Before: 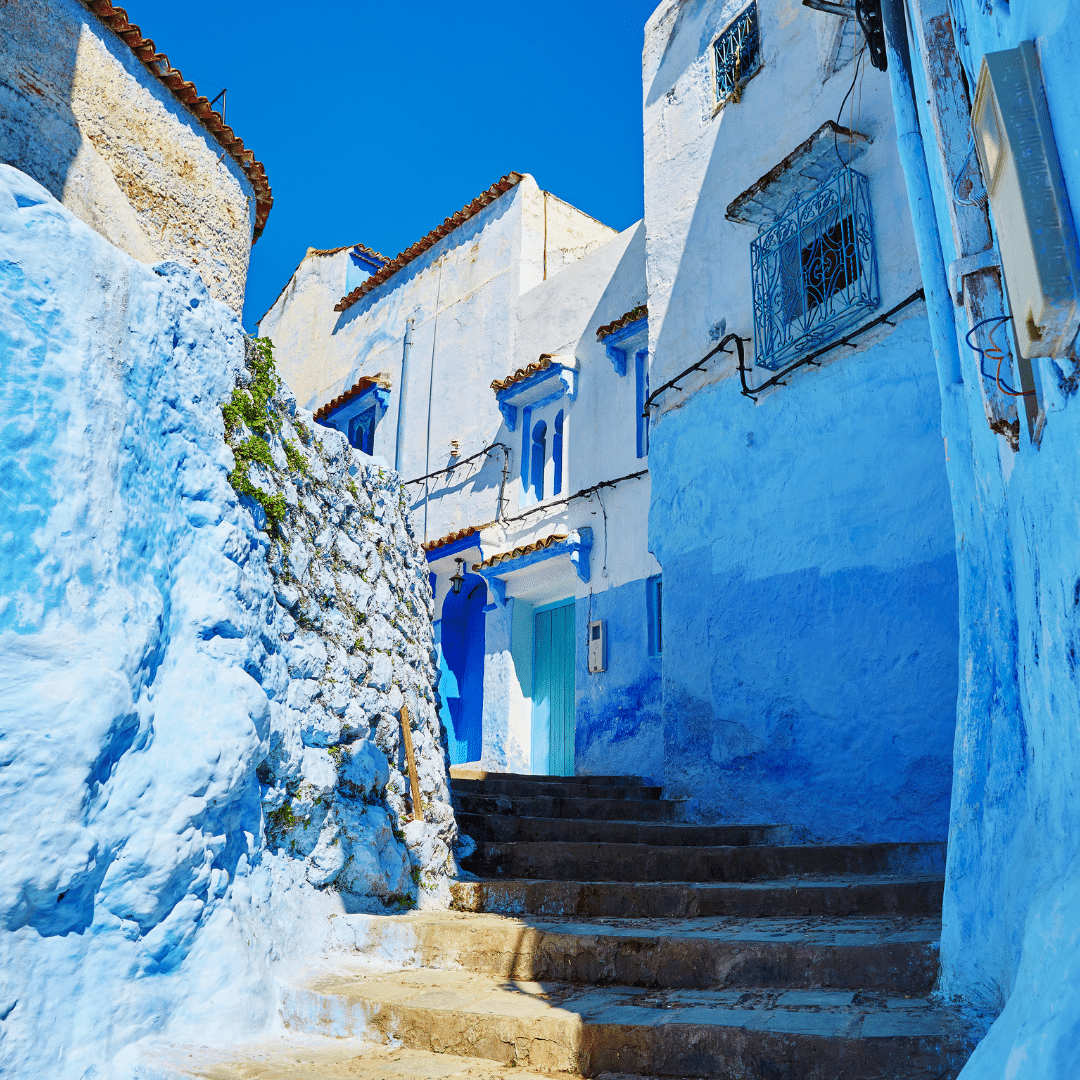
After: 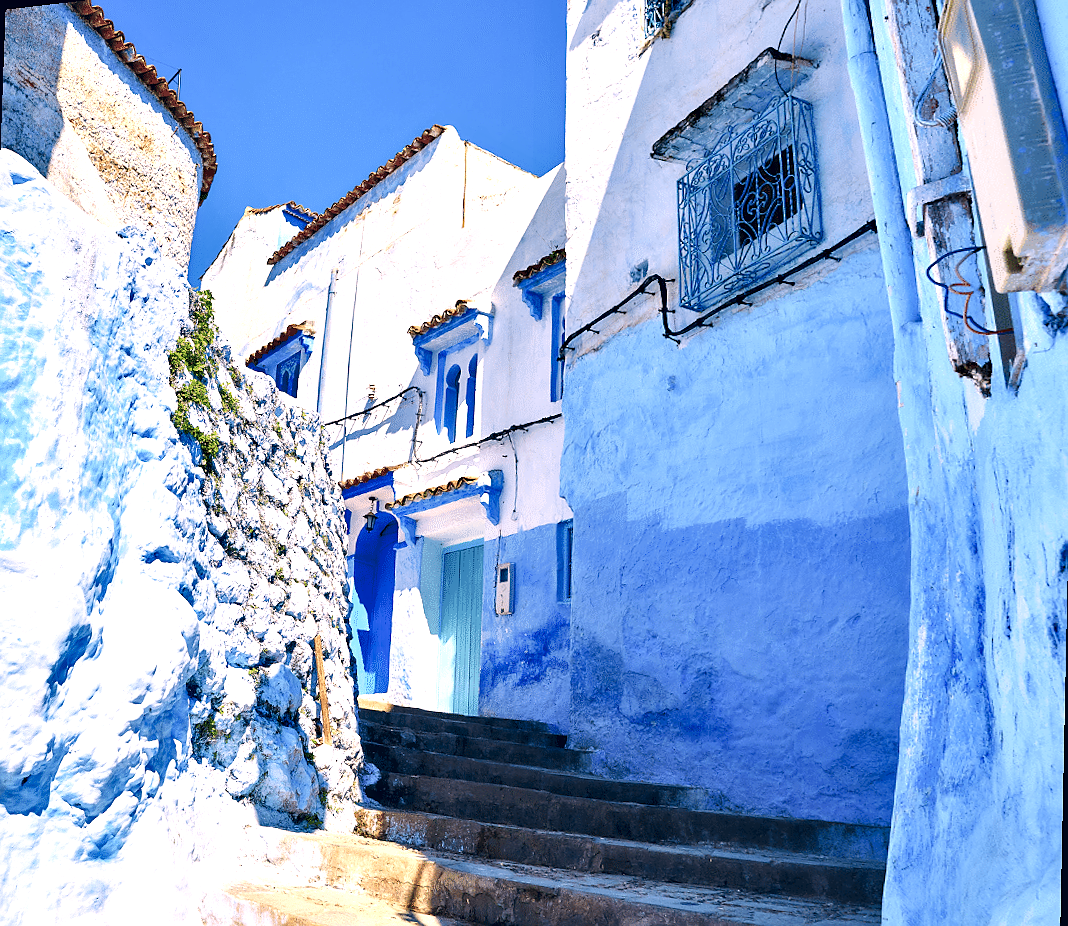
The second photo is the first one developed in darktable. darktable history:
rotate and perspective: rotation 1.69°, lens shift (vertical) -0.023, lens shift (horizontal) -0.291, crop left 0.025, crop right 0.988, crop top 0.092, crop bottom 0.842
exposure: black level correction 0, exposure 0.7 EV, compensate exposure bias true, compensate highlight preservation false
color correction: highlights a* 14.46, highlights b* 5.85, shadows a* -5.53, shadows b* -15.24, saturation 0.85
sharpen: radius 1
contrast equalizer: y [[0.514, 0.573, 0.581, 0.508, 0.5, 0.5], [0.5 ×6], [0.5 ×6], [0 ×6], [0 ×6]]
